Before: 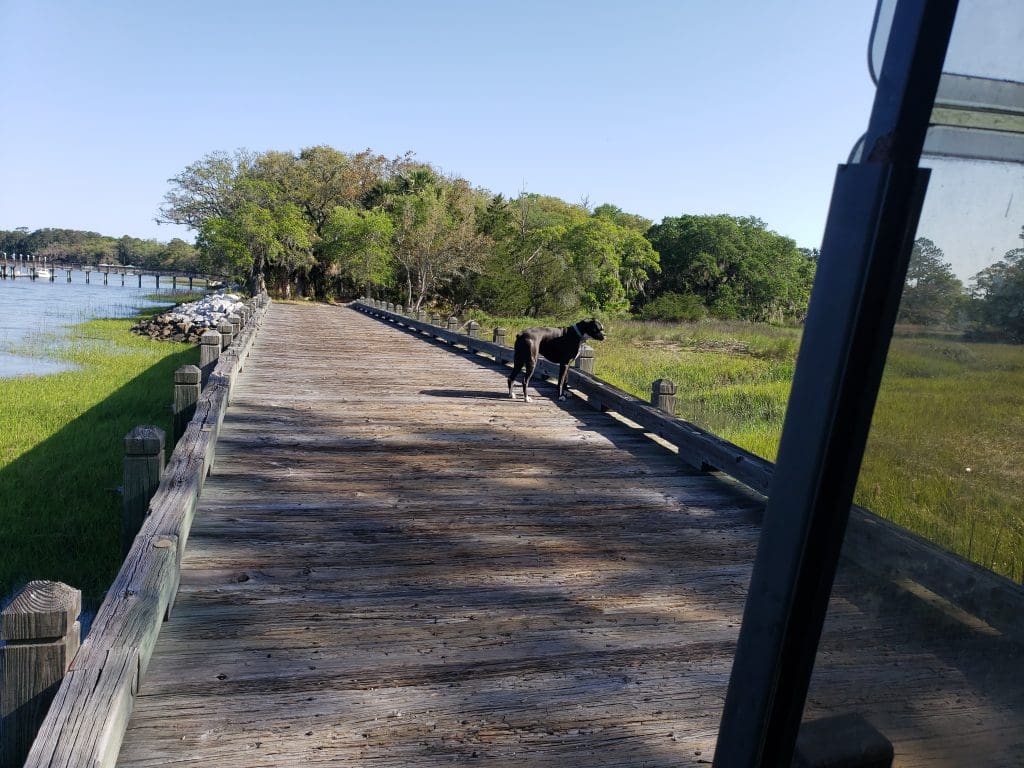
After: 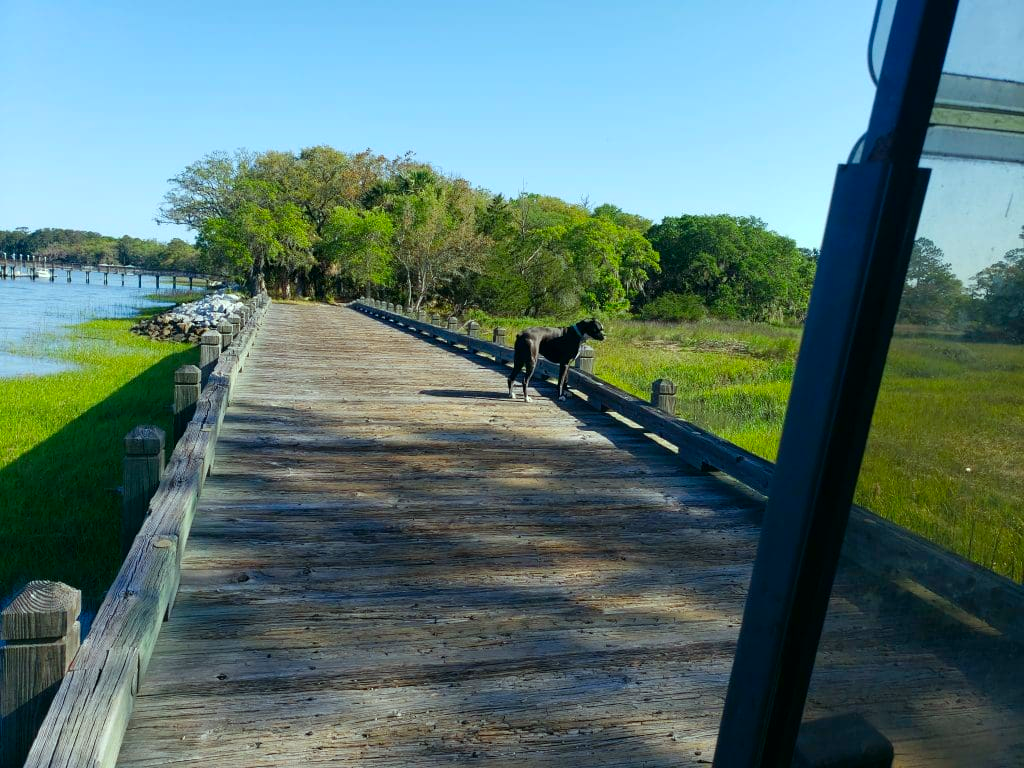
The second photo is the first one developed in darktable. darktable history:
color correction: highlights a* -7.45, highlights b* 1.18, shadows a* -3.1, saturation 1.42
